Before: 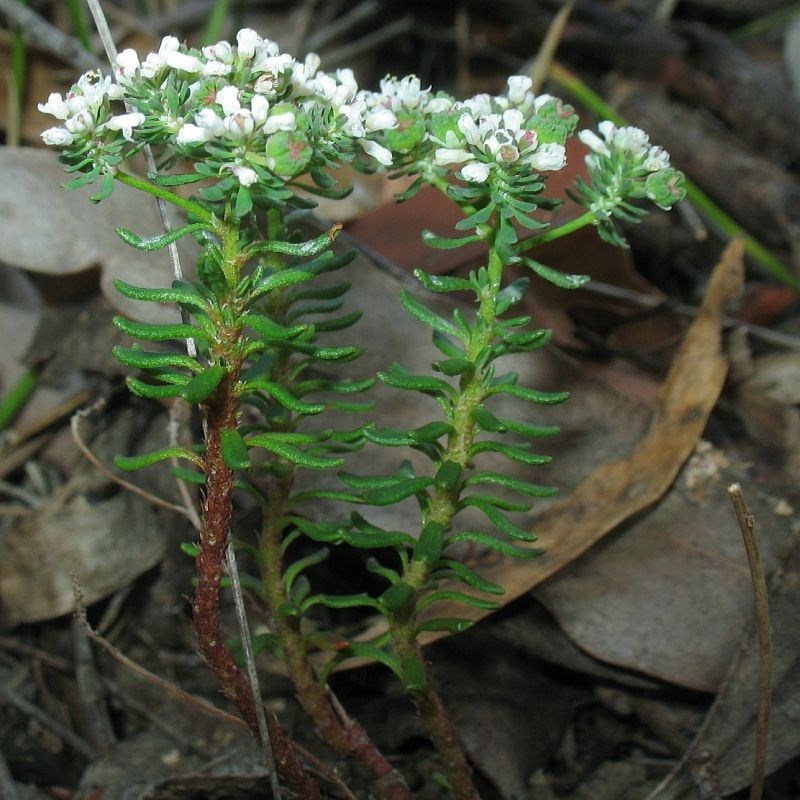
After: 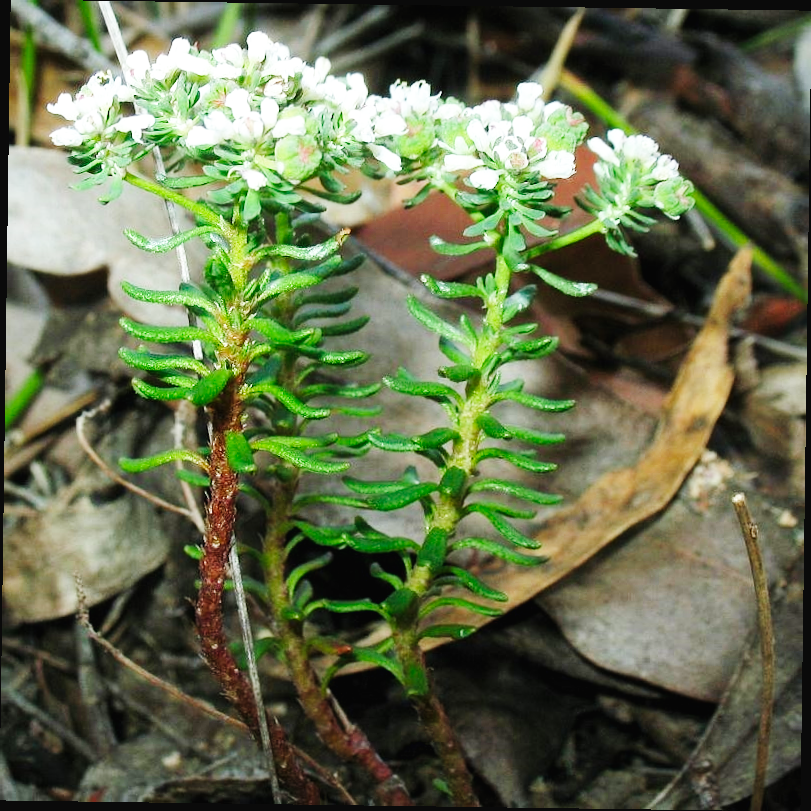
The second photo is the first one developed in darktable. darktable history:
rotate and perspective: rotation 0.8°, automatic cropping off
base curve: curves: ch0 [(0, 0.003) (0.001, 0.002) (0.006, 0.004) (0.02, 0.022) (0.048, 0.086) (0.094, 0.234) (0.162, 0.431) (0.258, 0.629) (0.385, 0.8) (0.548, 0.918) (0.751, 0.988) (1, 1)], preserve colors none
